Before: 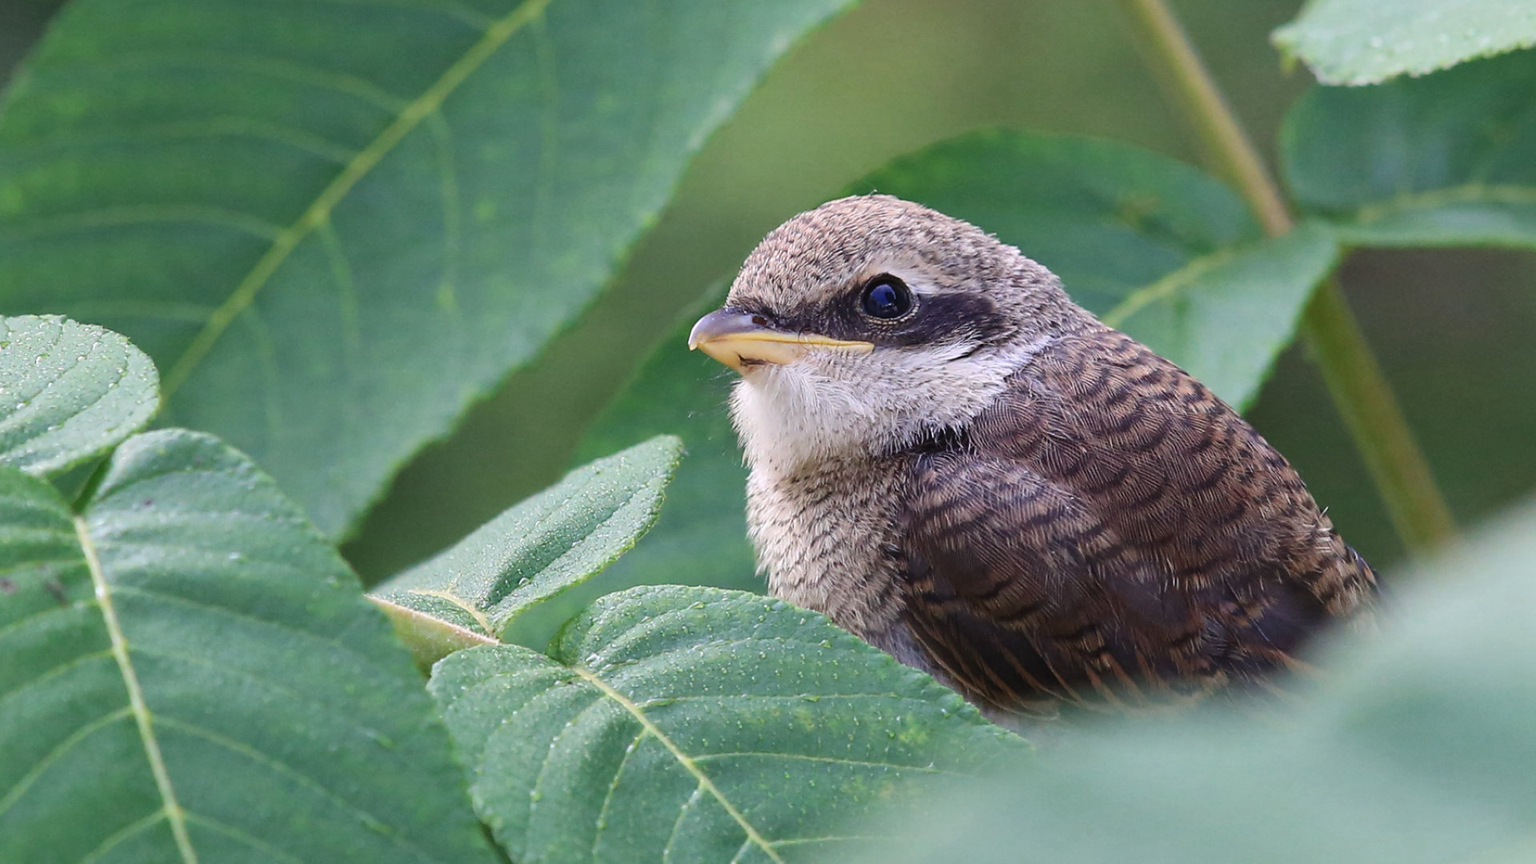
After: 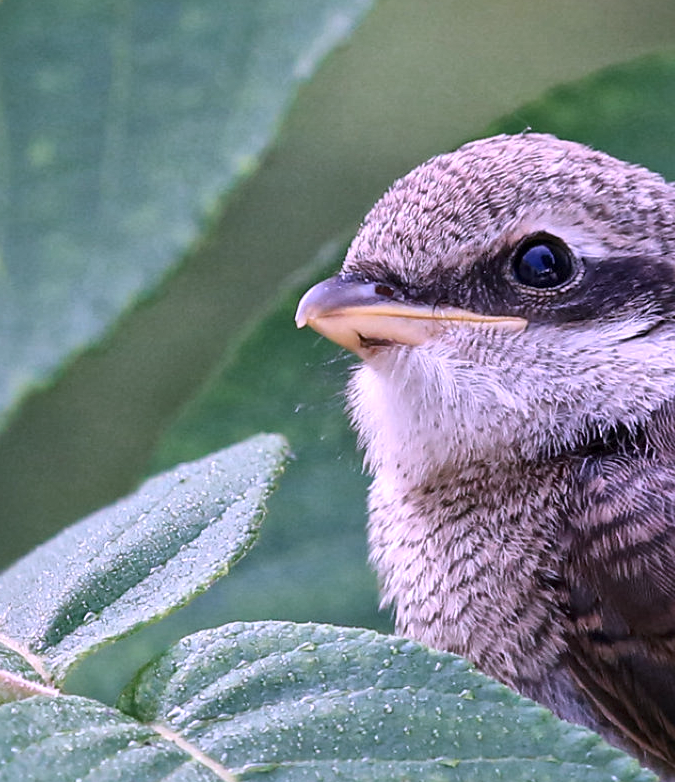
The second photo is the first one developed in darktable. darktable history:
crop and rotate: left 29.476%, top 10.214%, right 35.32%, bottom 17.333%
local contrast: mode bilateral grid, contrast 20, coarseness 19, detail 163%, midtone range 0.2
color correction: highlights a* 15.03, highlights b* -25.07
